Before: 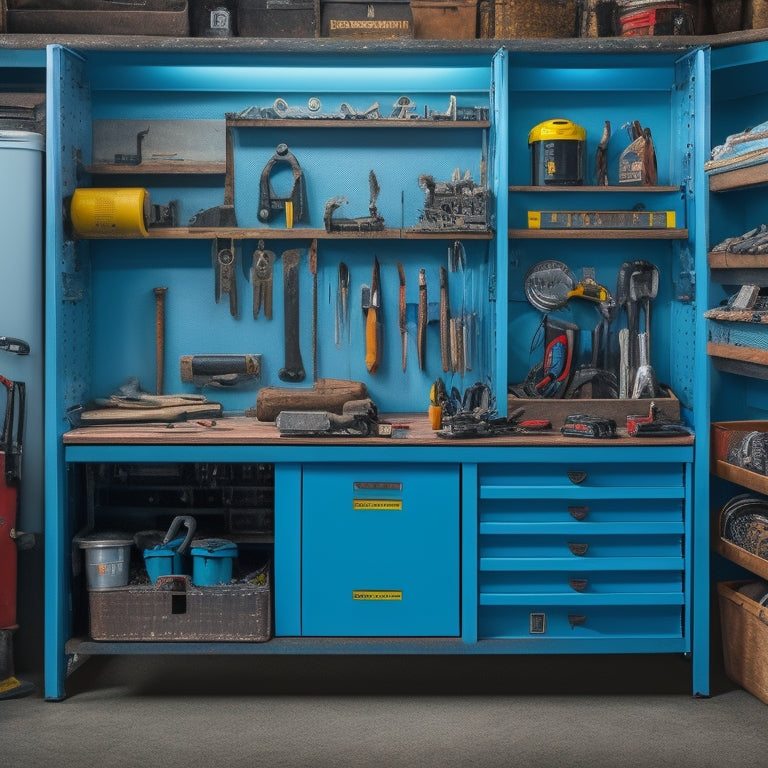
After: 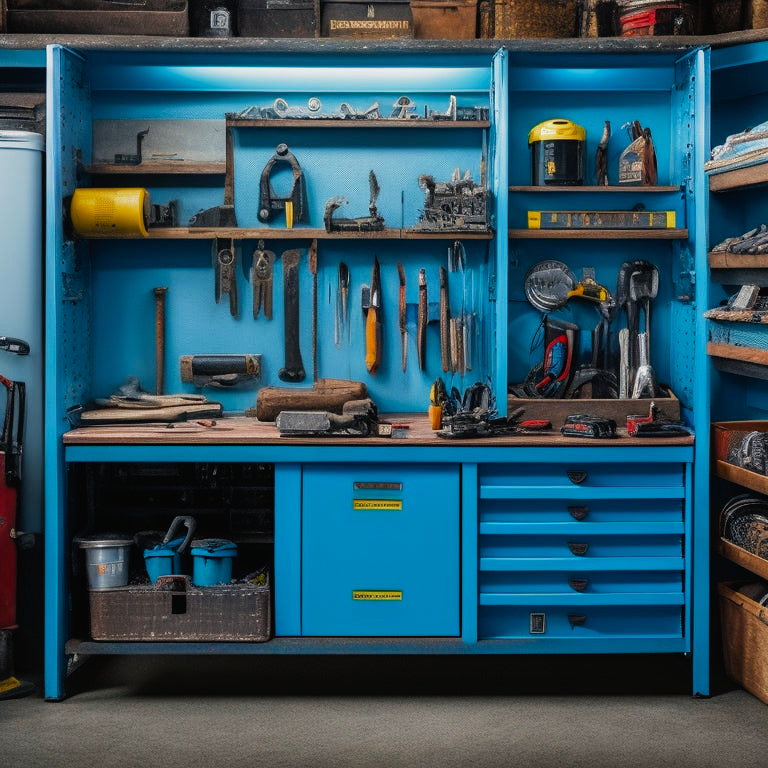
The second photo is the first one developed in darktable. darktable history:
tone curve: curves: ch0 [(0, 0.012) (0.056, 0.046) (0.218, 0.213) (0.606, 0.62) (0.82, 0.846) (1, 1)]; ch1 [(0, 0) (0.226, 0.261) (0.403, 0.437) (0.469, 0.472) (0.495, 0.499) (0.508, 0.503) (0.545, 0.555) (0.59, 0.598) (0.686, 0.728) (1, 1)]; ch2 [(0, 0) (0.269, 0.299) (0.459, 0.45) (0.498, 0.499) (0.523, 0.512) (0.568, 0.558) (0.634, 0.617) (0.698, 0.677) (0.806, 0.769) (1, 1)], preserve colors none
filmic rgb: black relative exposure -8.01 EV, white relative exposure 2.36 EV, hardness 6.53, add noise in highlights 0, preserve chrominance no, color science v3 (2019), use custom middle-gray values true, contrast in highlights soft
